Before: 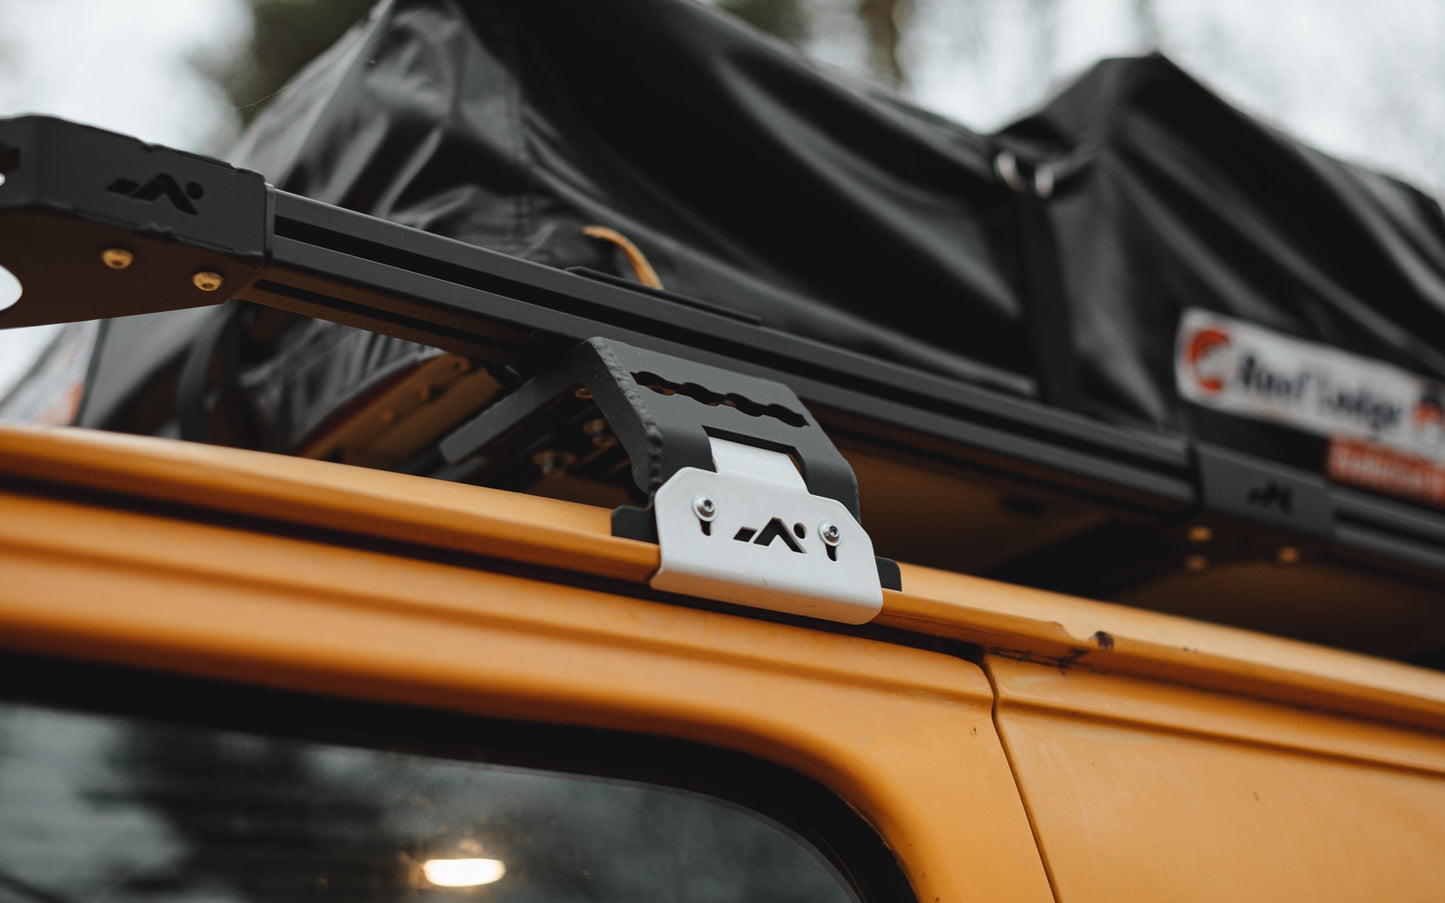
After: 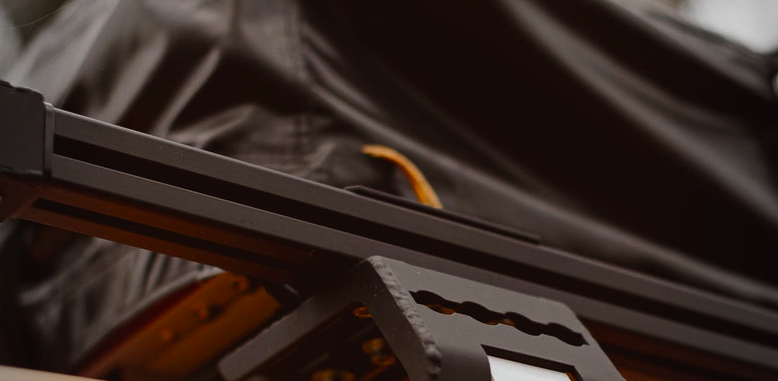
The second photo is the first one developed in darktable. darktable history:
vignetting: fall-off start 67.15%, brightness -0.442, saturation -0.691, width/height ratio 1.011, unbound false
crop: left 15.306%, top 9.065%, right 30.789%, bottom 48.638%
color balance rgb: perceptual saturation grading › global saturation 20%, perceptual saturation grading › highlights -25%, perceptual saturation grading › shadows 50%
rgb levels: mode RGB, independent channels, levels [[0, 0.5, 1], [0, 0.521, 1], [0, 0.536, 1]]
white balance: emerald 1
